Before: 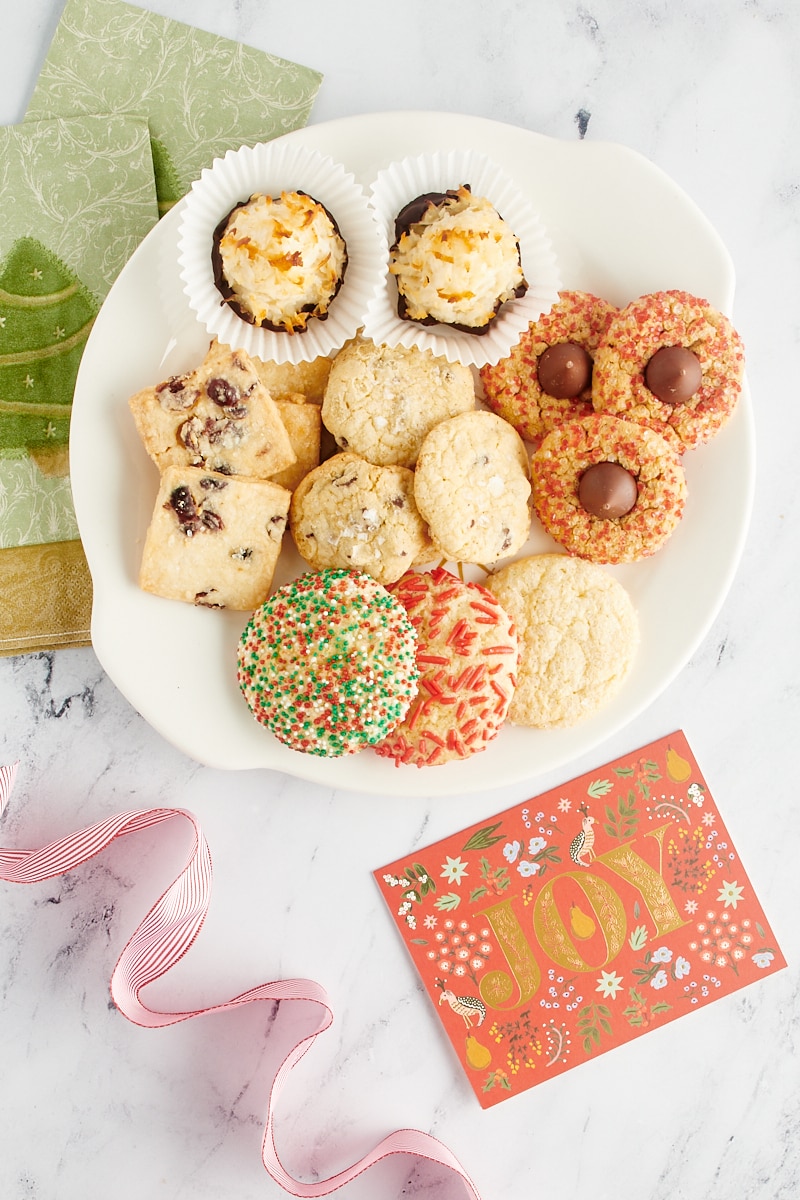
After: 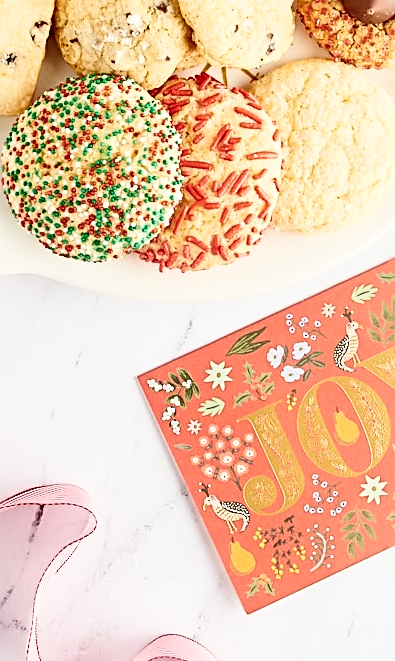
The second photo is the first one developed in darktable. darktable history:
exposure: black level correction 0.001, compensate highlight preservation false
contrast brightness saturation: contrast 0.295
sharpen: radius 2.532, amount 0.627
crop: left 29.563%, top 41.331%, right 20.978%, bottom 3.511%
